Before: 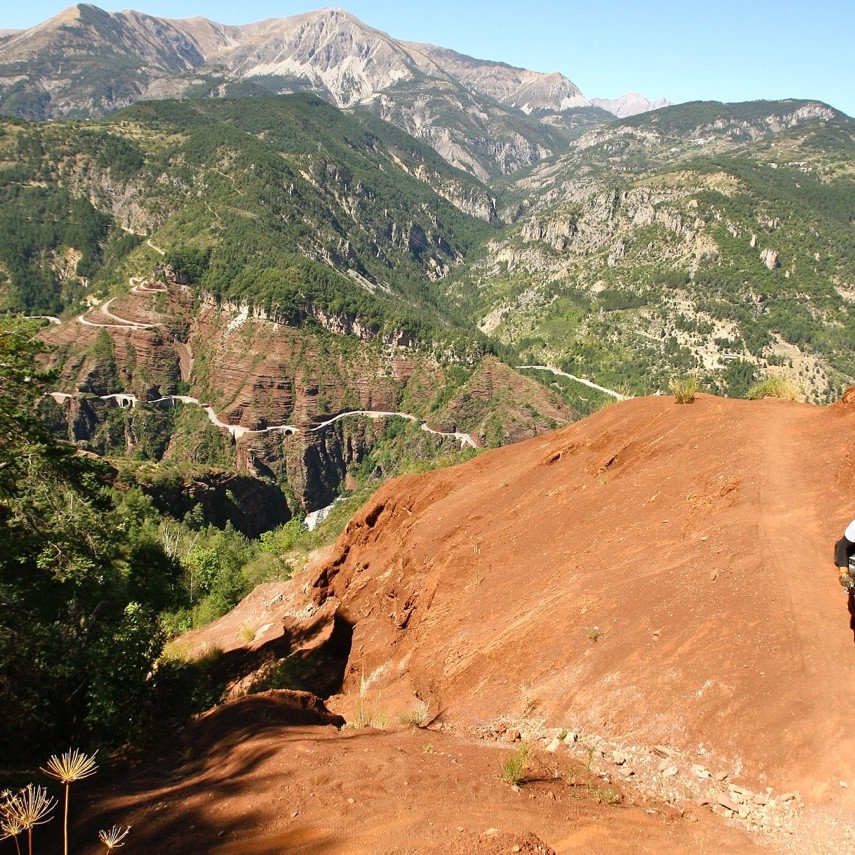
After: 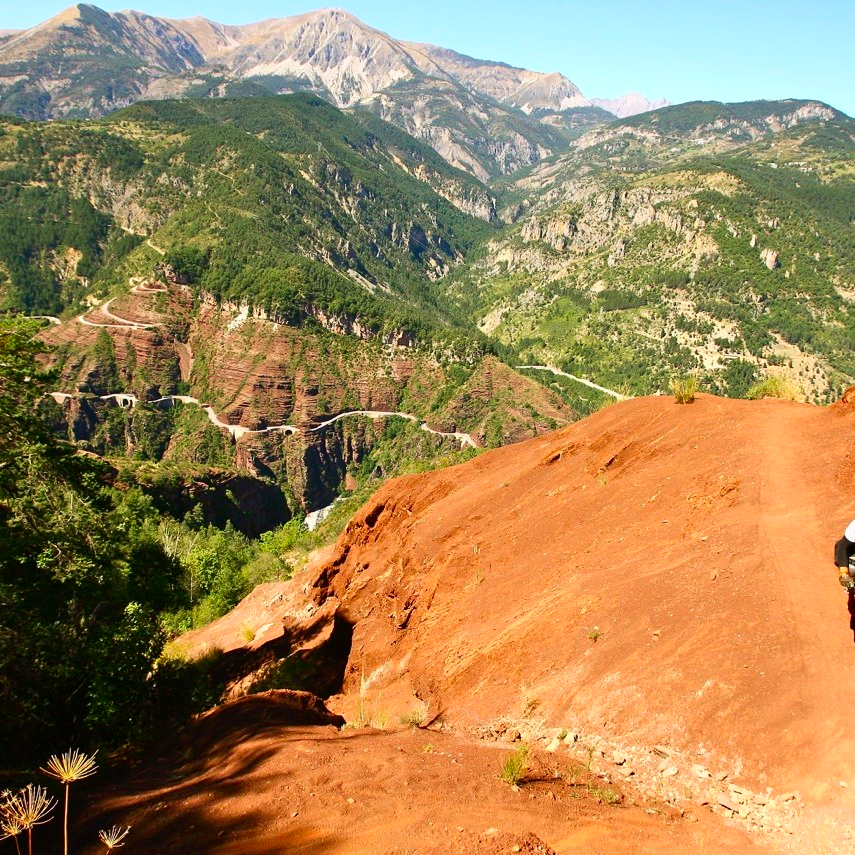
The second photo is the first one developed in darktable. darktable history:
contrast brightness saturation: contrast 0.162, saturation 0.333
velvia: on, module defaults
